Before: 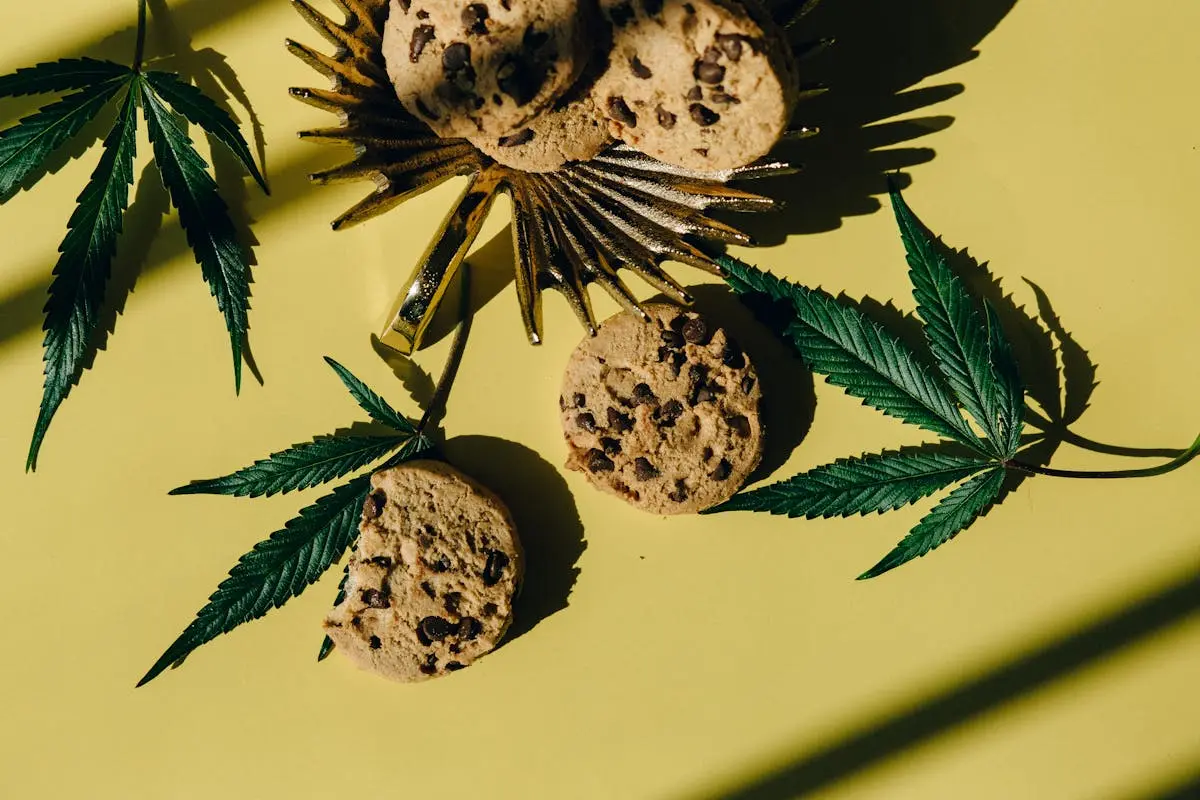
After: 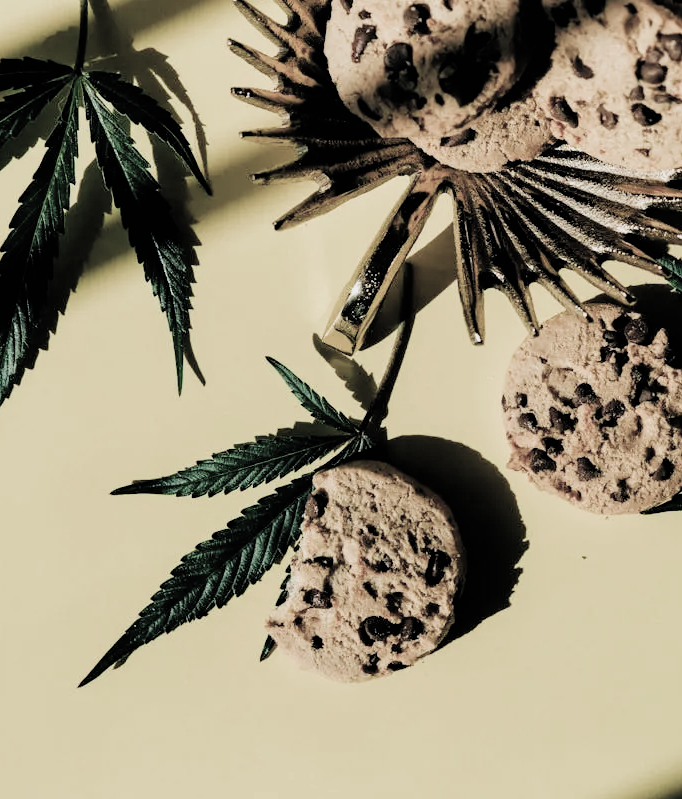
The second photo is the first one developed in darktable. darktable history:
exposure: black level correction -0.002, exposure 0.54 EV, compensate highlight preservation false
crop: left 4.9%, right 38.227%
filmic rgb: black relative exposure -5.11 EV, white relative exposure 3.95 EV, hardness 2.88, contrast 1.096, highlights saturation mix -18.67%, color science v4 (2020)
